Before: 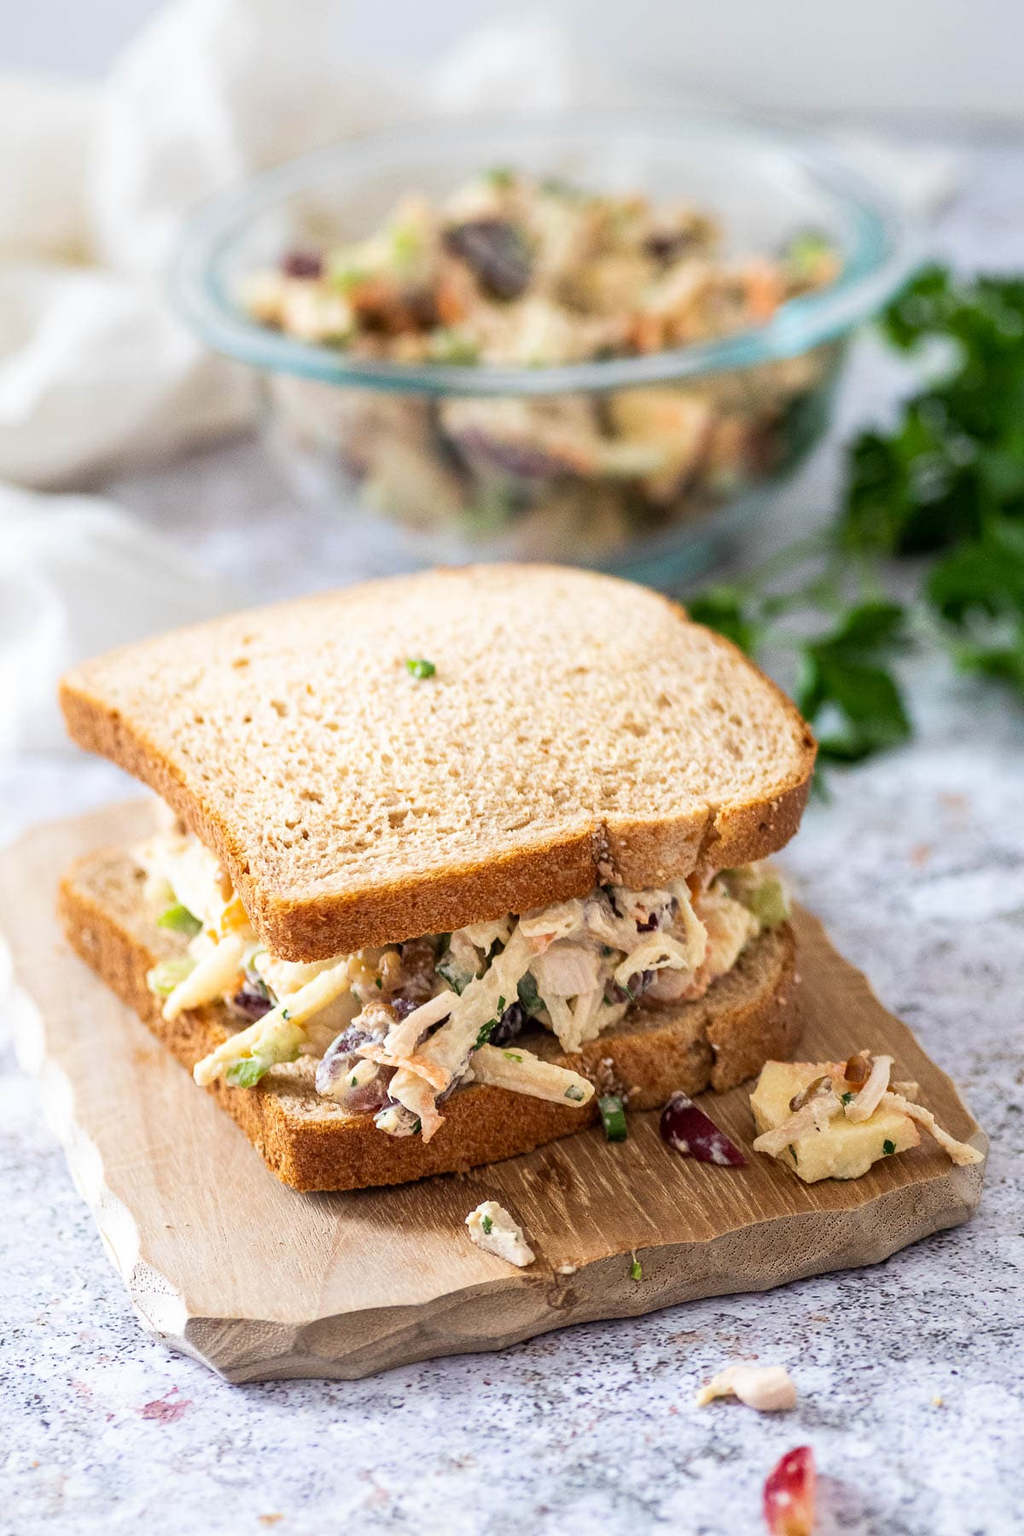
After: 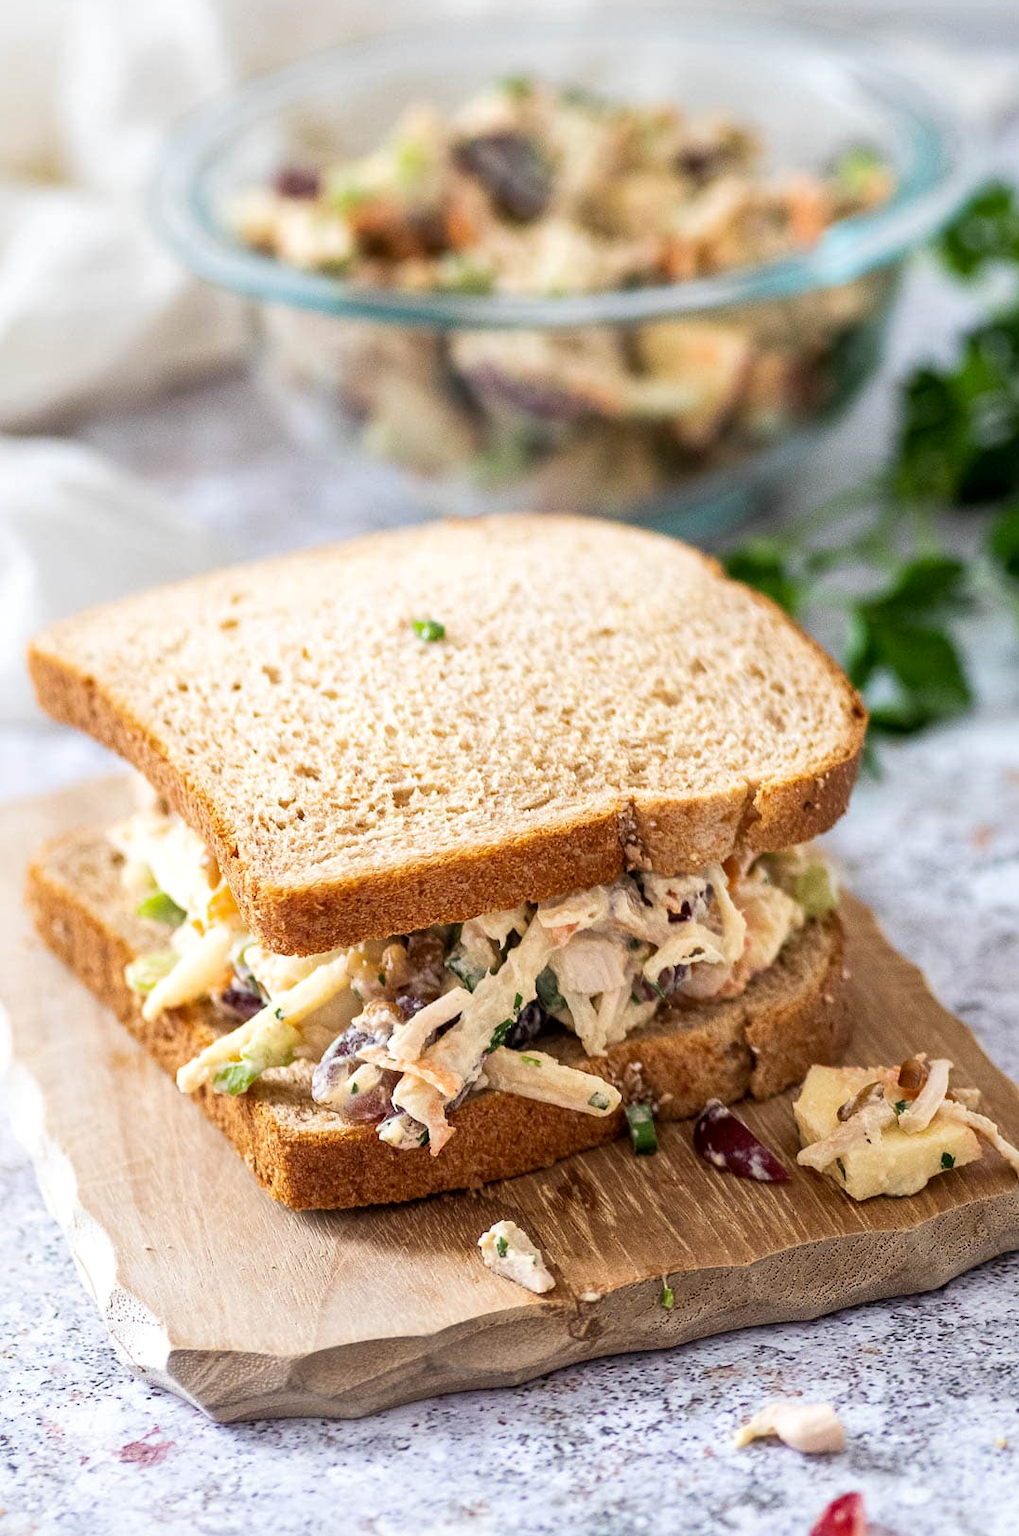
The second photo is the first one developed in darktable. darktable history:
crop: left 3.342%, top 6.511%, right 6.775%, bottom 3.24%
local contrast: mode bilateral grid, contrast 20, coarseness 49, detail 119%, midtone range 0.2
levels: mode automatic, levels [0.073, 0.497, 0.972]
